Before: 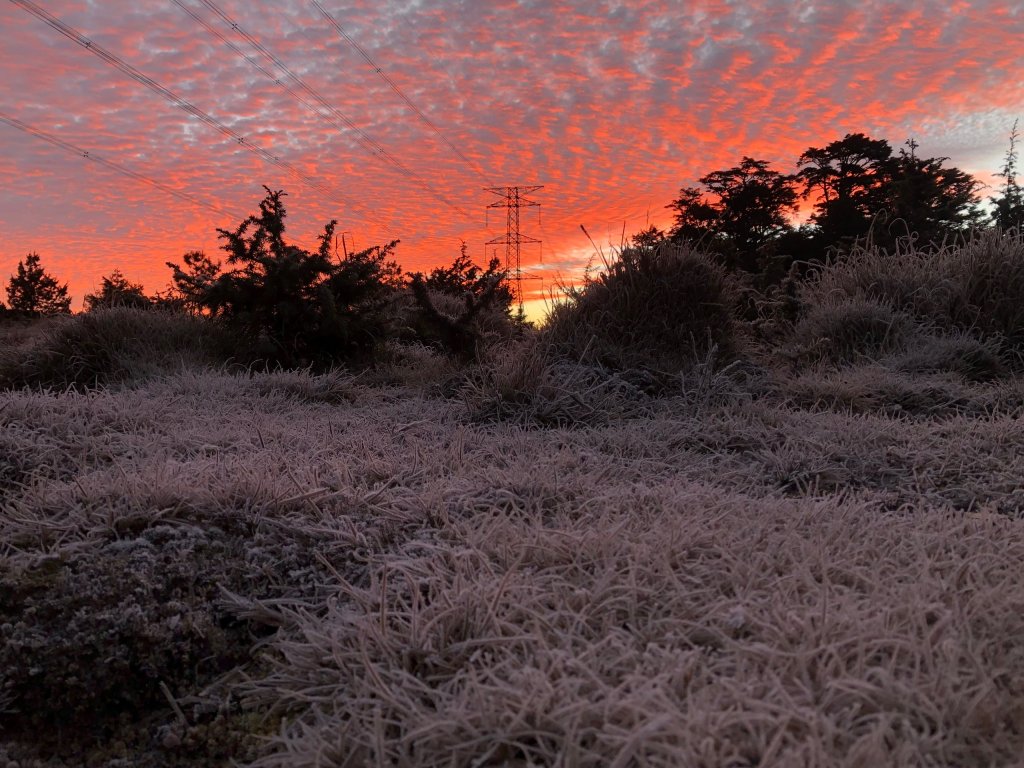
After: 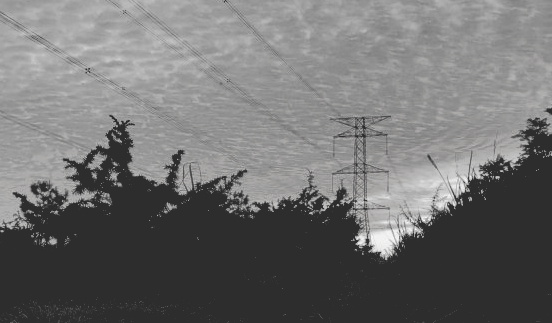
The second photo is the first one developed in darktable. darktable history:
contrast brightness saturation: saturation -0.994
crop: left 14.951%, top 9.232%, right 31.064%, bottom 48.706%
base curve: curves: ch0 [(0.065, 0.026) (0.236, 0.358) (0.53, 0.546) (0.777, 0.841) (0.924, 0.992)], preserve colors none
